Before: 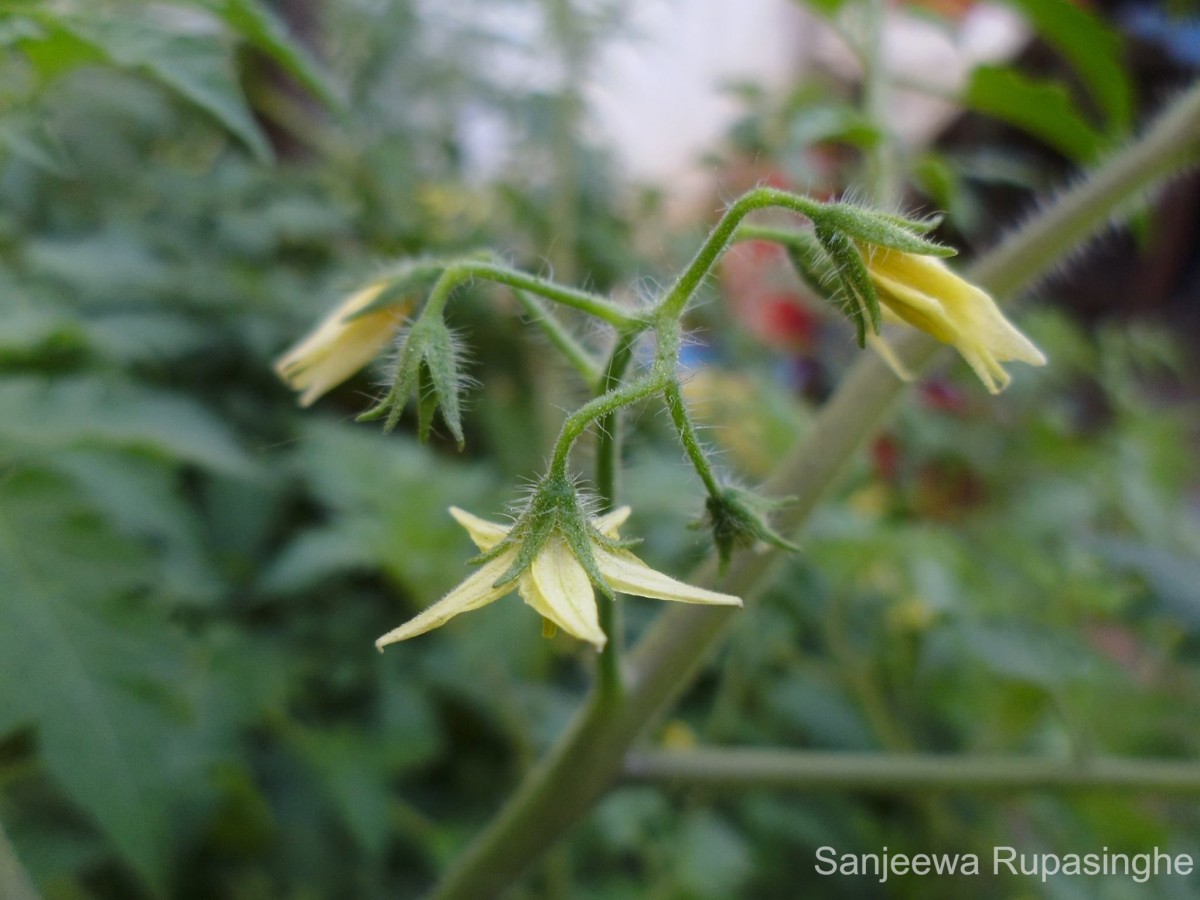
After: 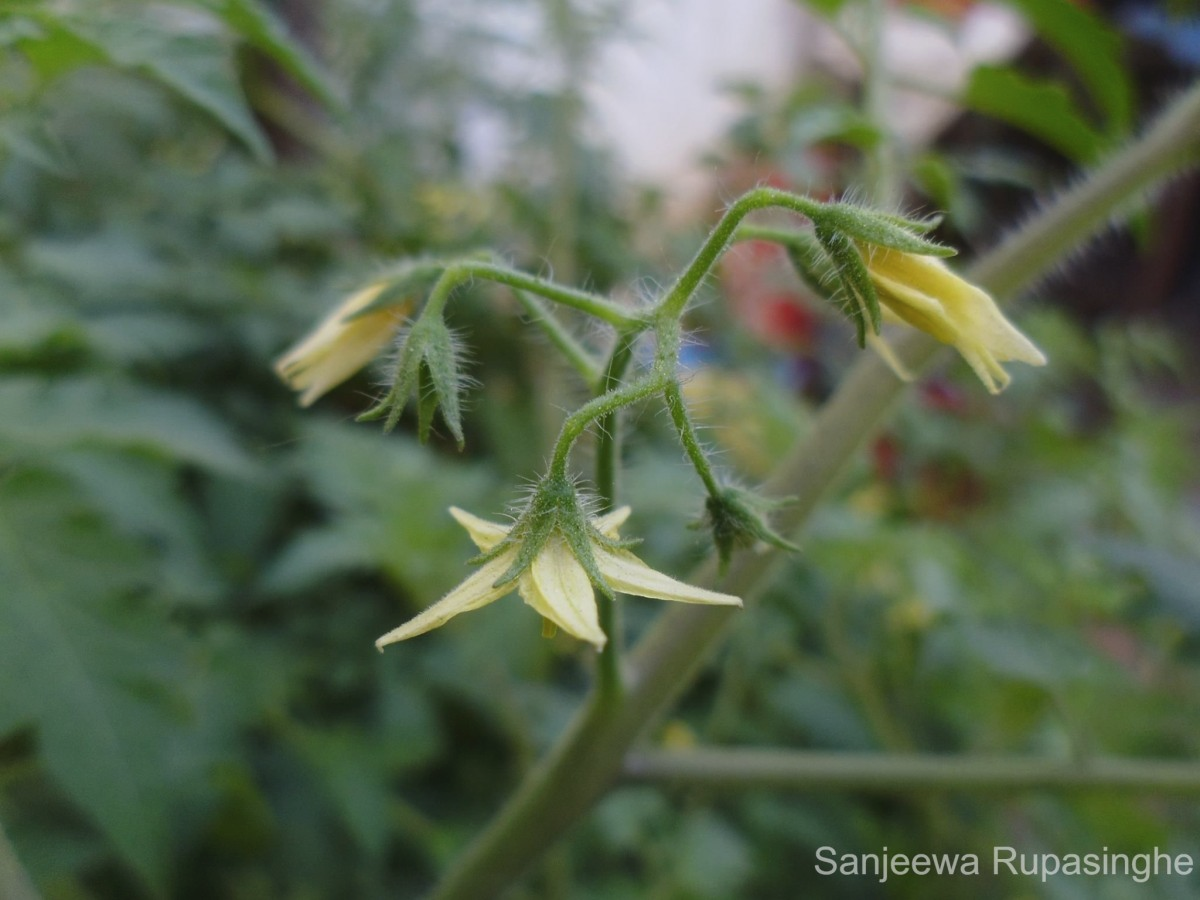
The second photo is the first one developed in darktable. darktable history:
contrast brightness saturation: contrast -0.089, brightness -0.03, saturation -0.108
